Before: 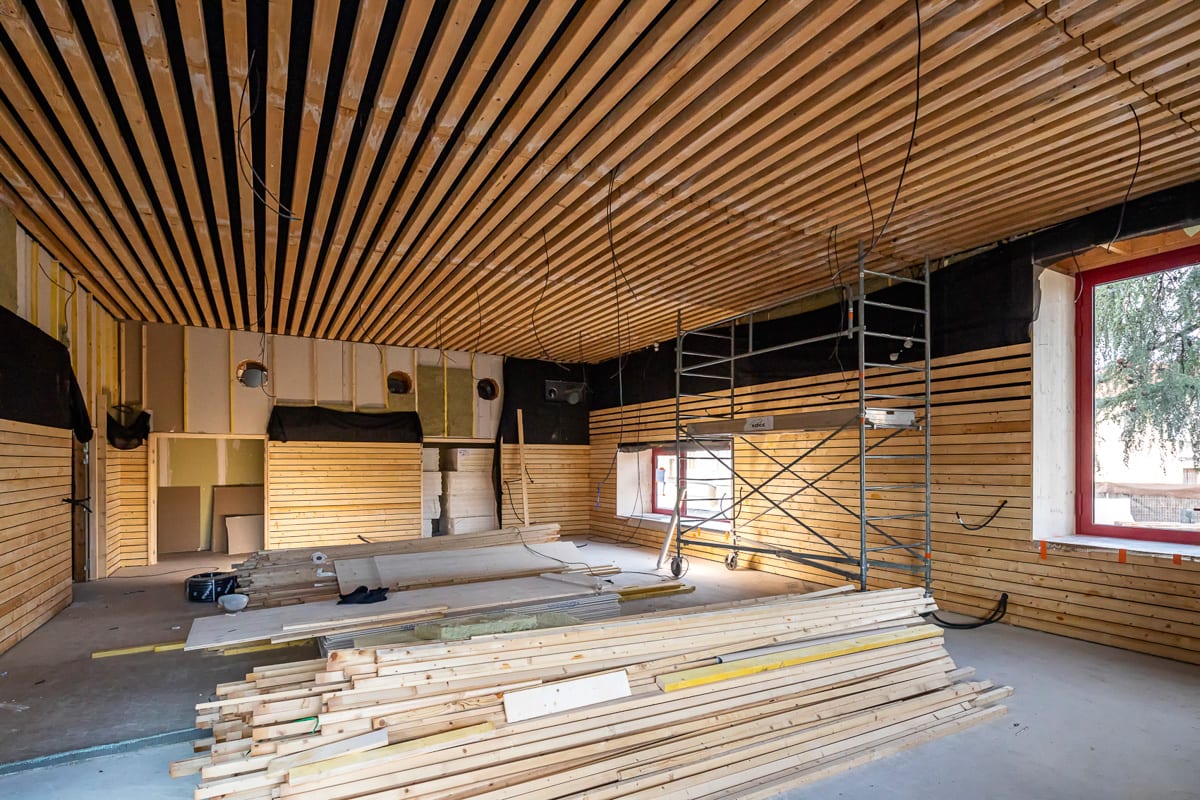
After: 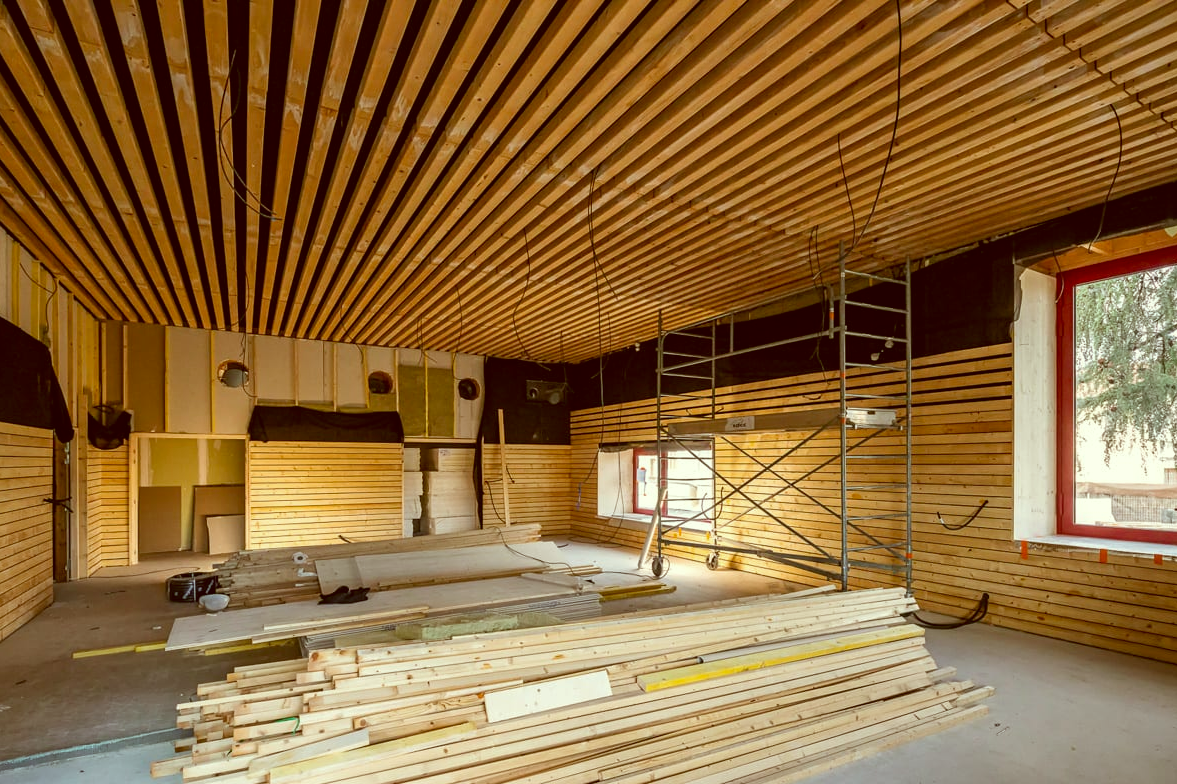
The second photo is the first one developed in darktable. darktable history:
crop: left 1.626%, right 0.288%, bottom 1.899%
color correction: highlights a* -5.23, highlights b* 9.8, shadows a* 9.63, shadows b* 24.36
shadows and highlights: shadows 25.5, highlights -26.09
